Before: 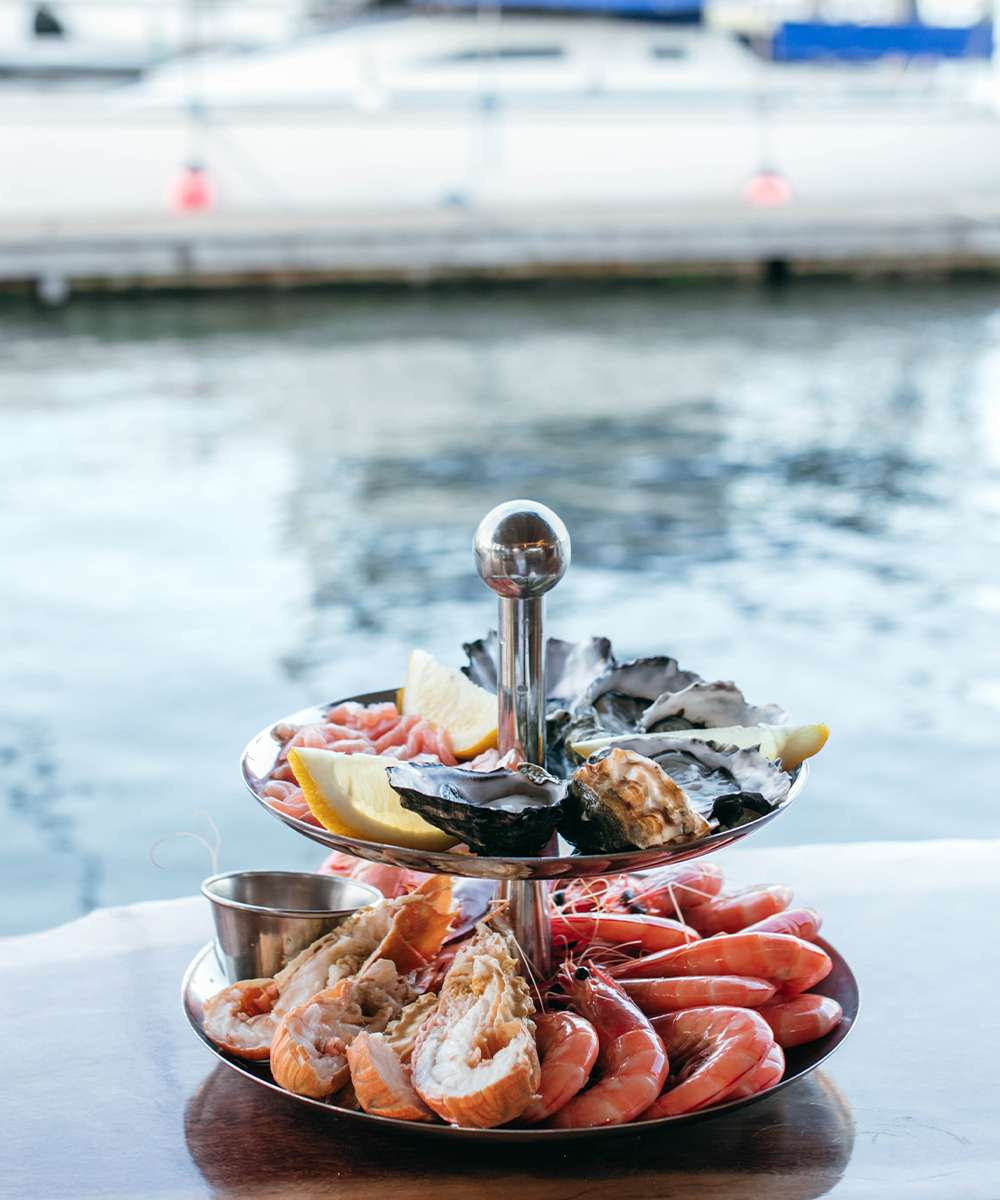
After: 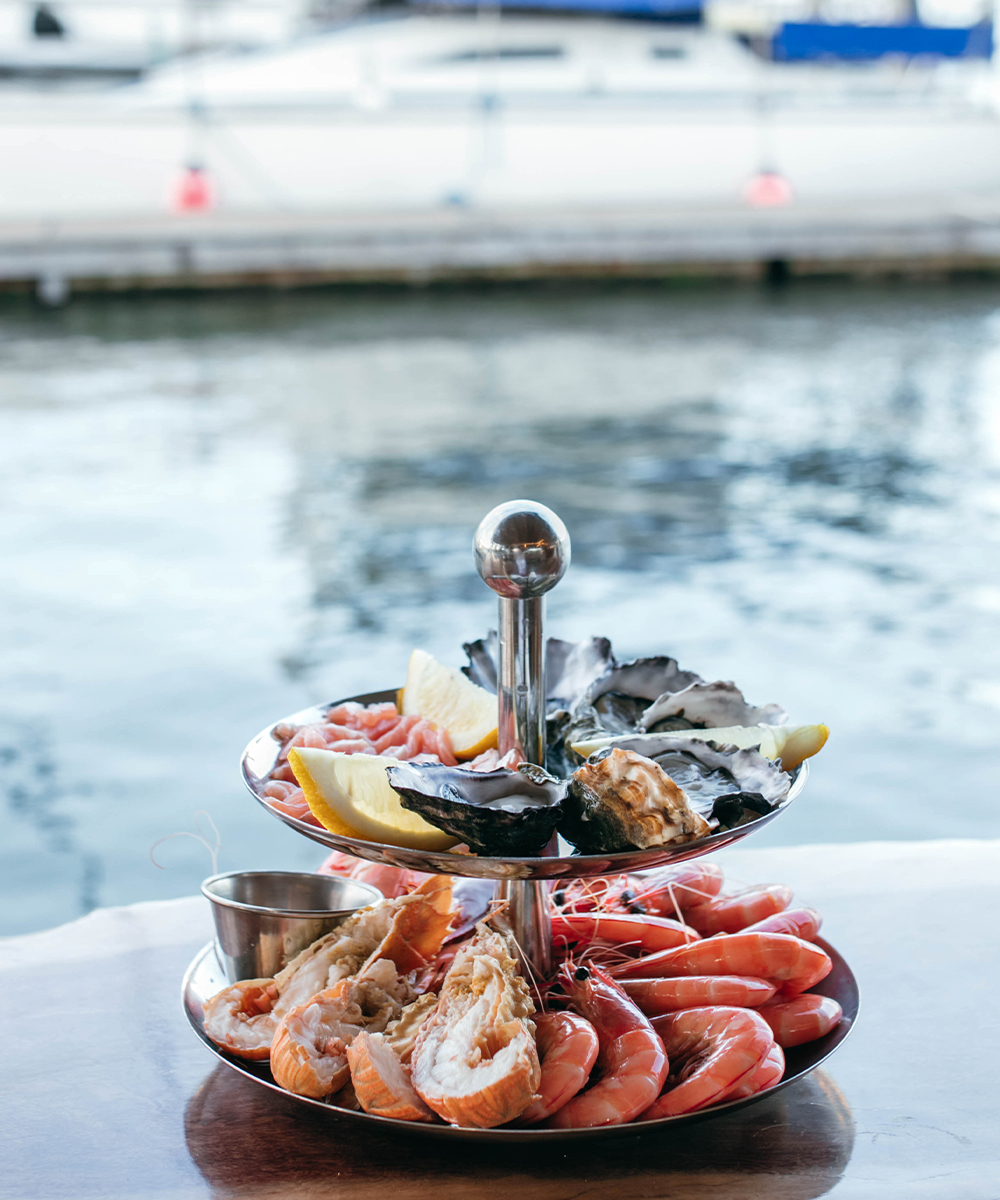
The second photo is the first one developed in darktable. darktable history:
shadows and highlights: shadows 36.74, highlights -27.34, soften with gaussian
